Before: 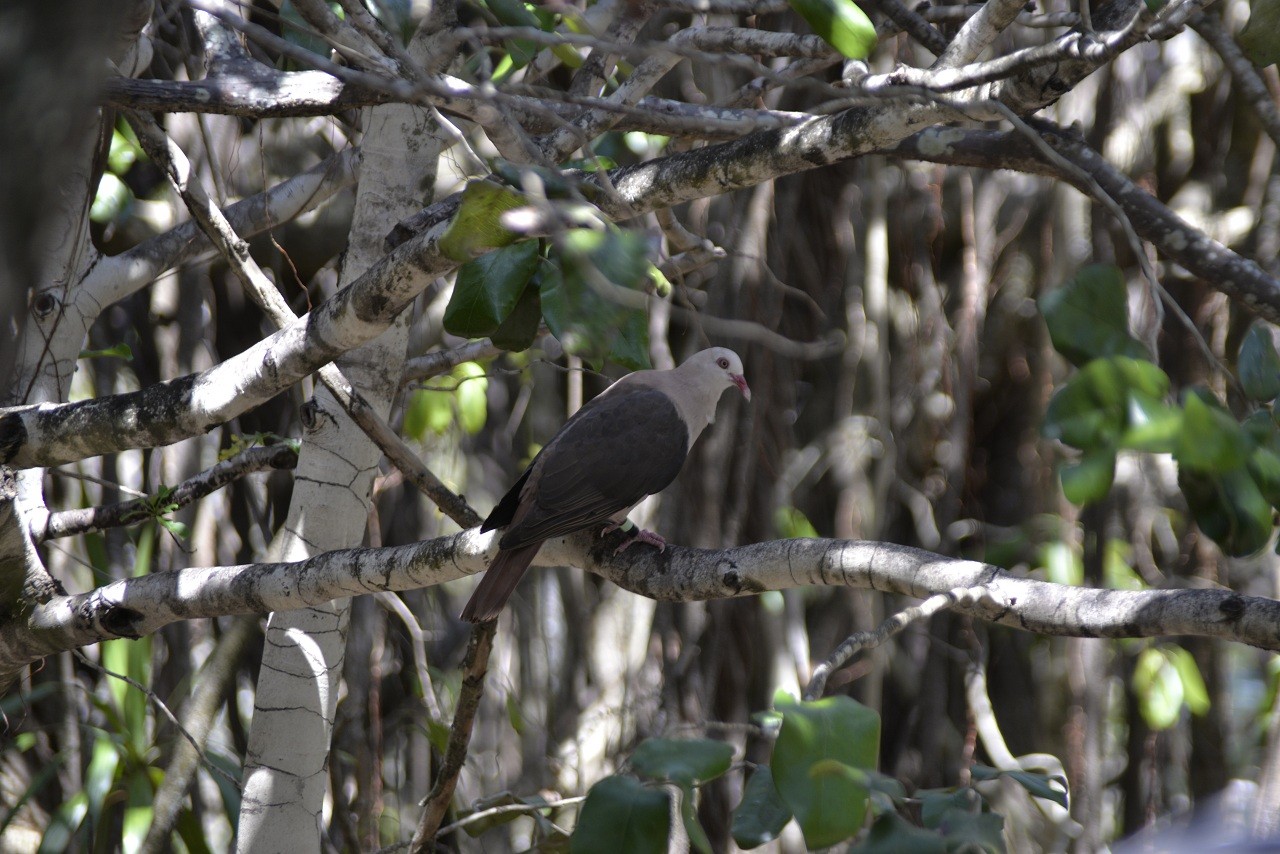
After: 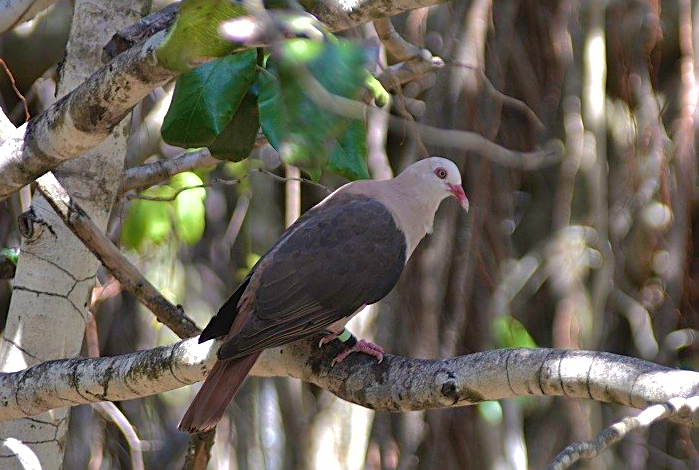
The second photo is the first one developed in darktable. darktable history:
exposure: black level correction -0.002, exposure 0.533 EV, compensate highlight preservation false
crop and rotate: left 22.079%, top 22.312%, right 23.276%, bottom 22.585%
shadows and highlights: highlights color adjustment 0.315%
sharpen: on, module defaults
velvia: strength 40.57%
